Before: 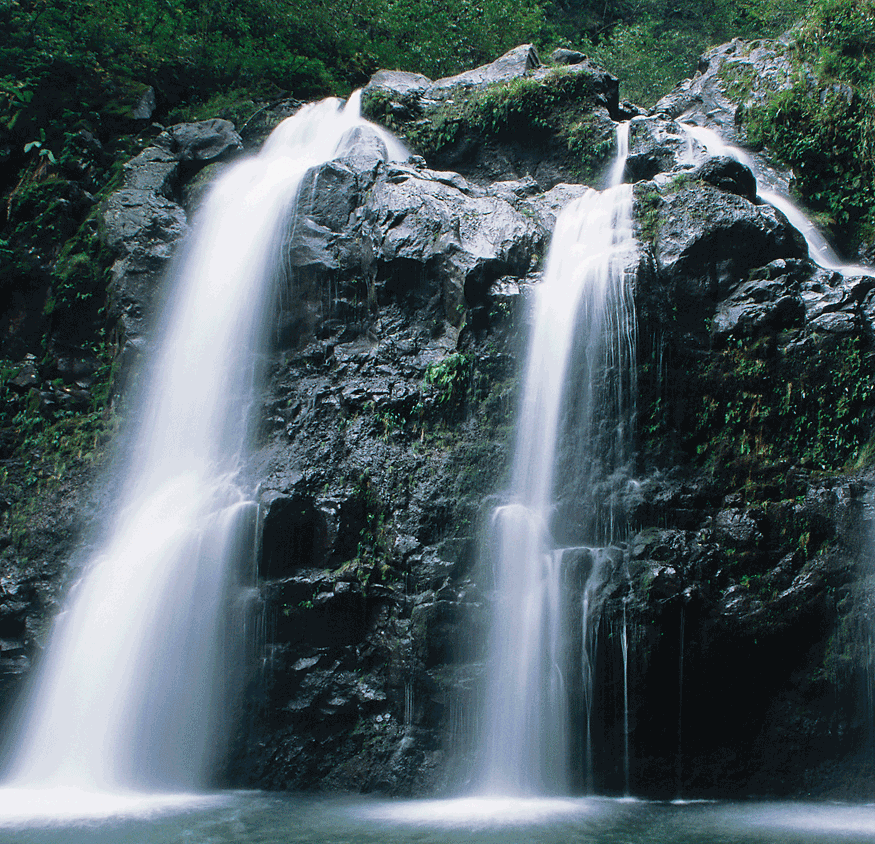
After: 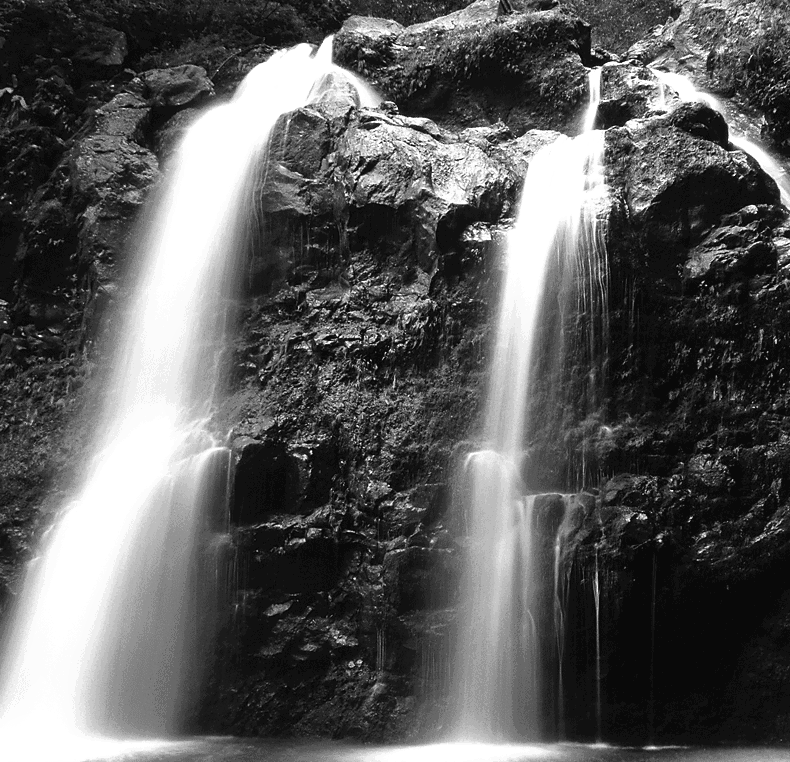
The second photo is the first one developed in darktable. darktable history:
crop: left 3.305%, top 6.436%, right 6.389%, bottom 3.258%
monochrome: a 30.25, b 92.03
white balance: red 0.978, blue 0.999
color balance rgb: linear chroma grading › shadows -40%, linear chroma grading › highlights 40%, linear chroma grading › global chroma 45%, linear chroma grading › mid-tones -30%, perceptual saturation grading › global saturation 55%, perceptual saturation grading › highlights -50%, perceptual saturation grading › mid-tones 40%, perceptual saturation grading › shadows 30%, perceptual brilliance grading › global brilliance 20%, perceptual brilliance grading › shadows -40%, global vibrance 35%
